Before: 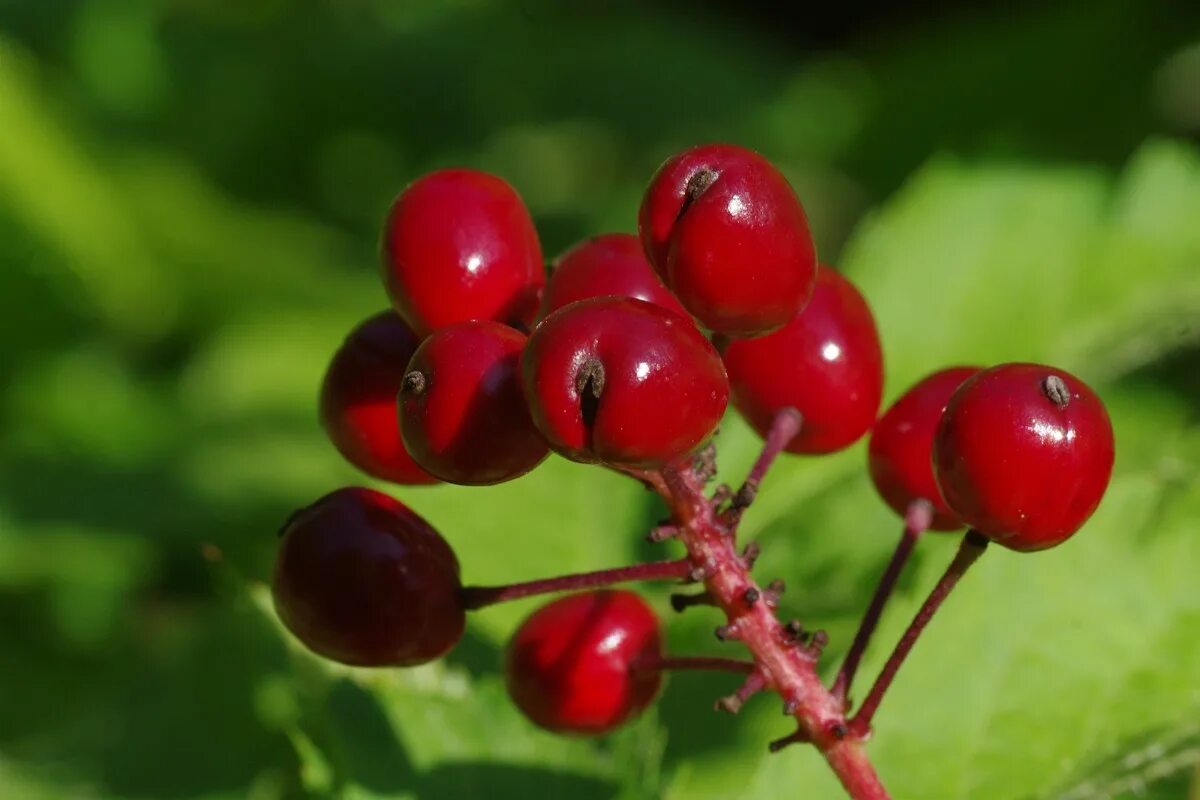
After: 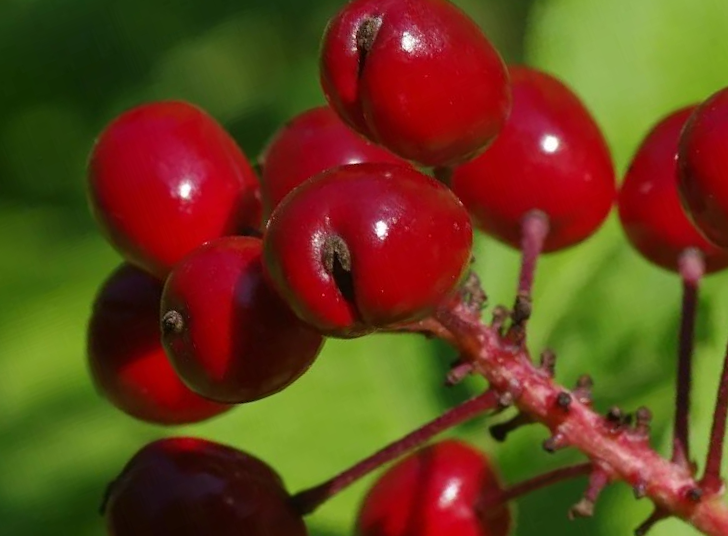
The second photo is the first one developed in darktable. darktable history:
crop and rotate: angle 21.11°, left 6.851%, right 3.746%, bottom 1.144%
